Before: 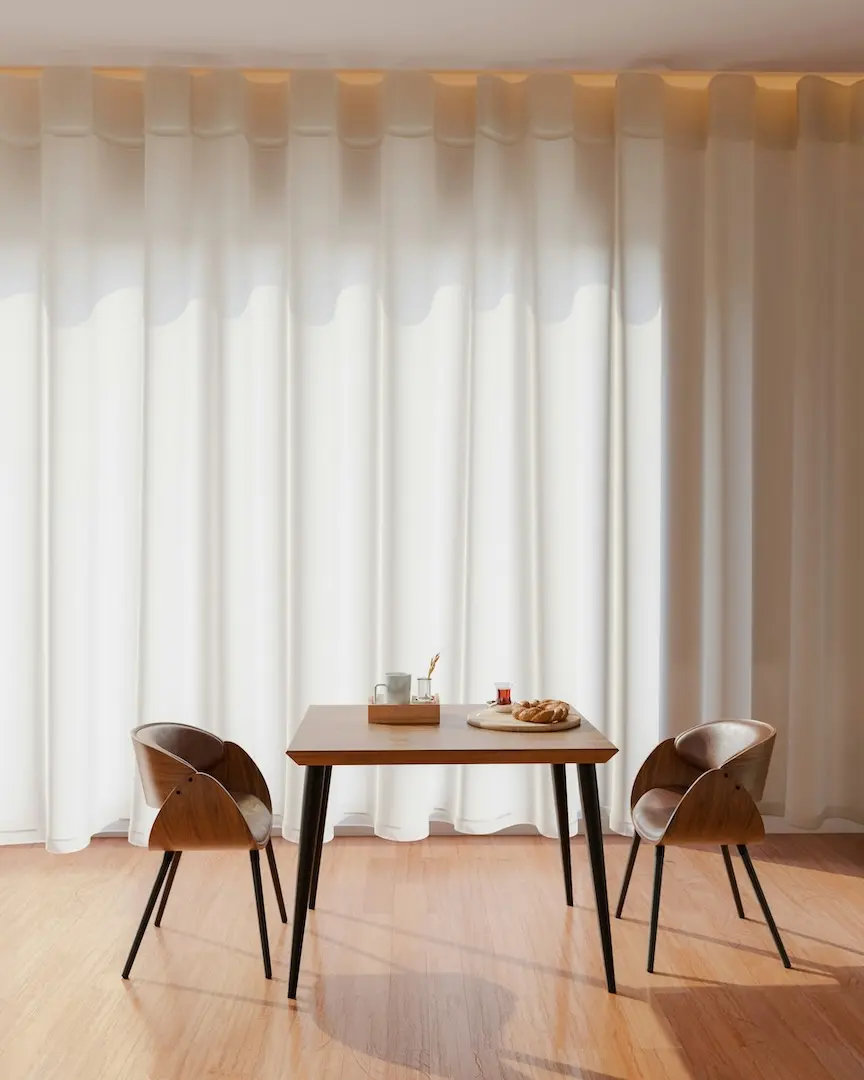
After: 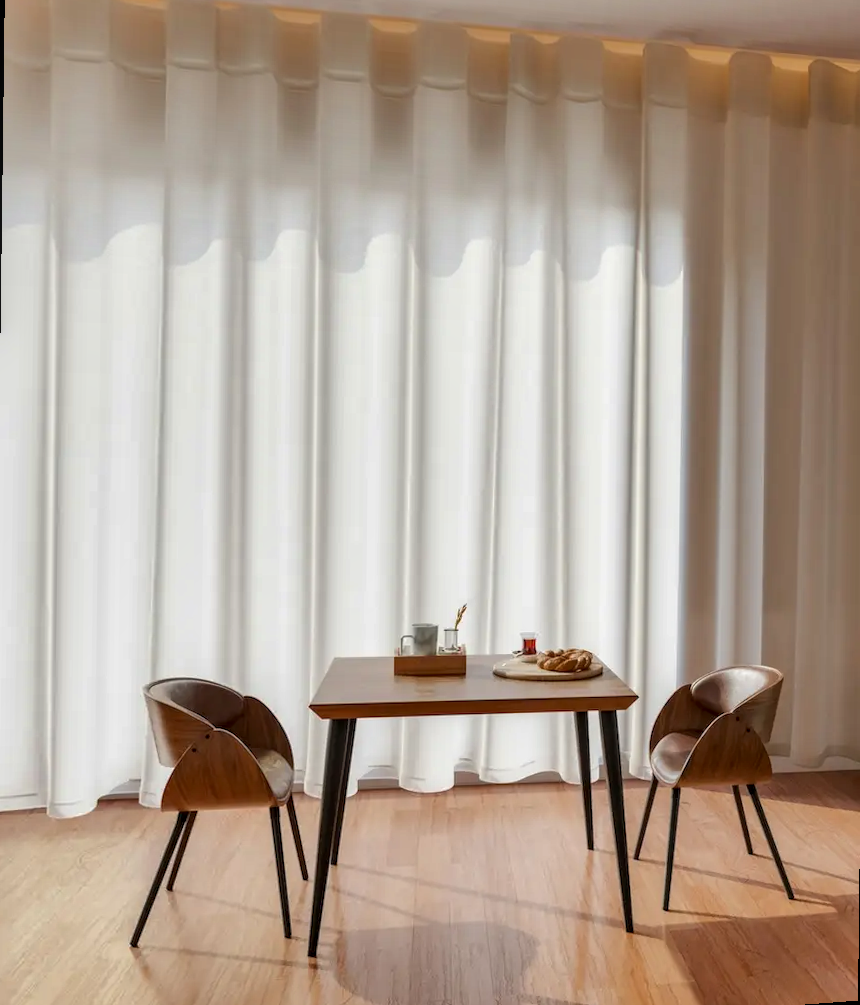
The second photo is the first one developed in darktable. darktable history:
local contrast: detail 130%
shadows and highlights: soften with gaussian
rotate and perspective: rotation 0.679°, lens shift (horizontal) 0.136, crop left 0.009, crop right 0.991, crop top 0.078, crop bottom 0.95
